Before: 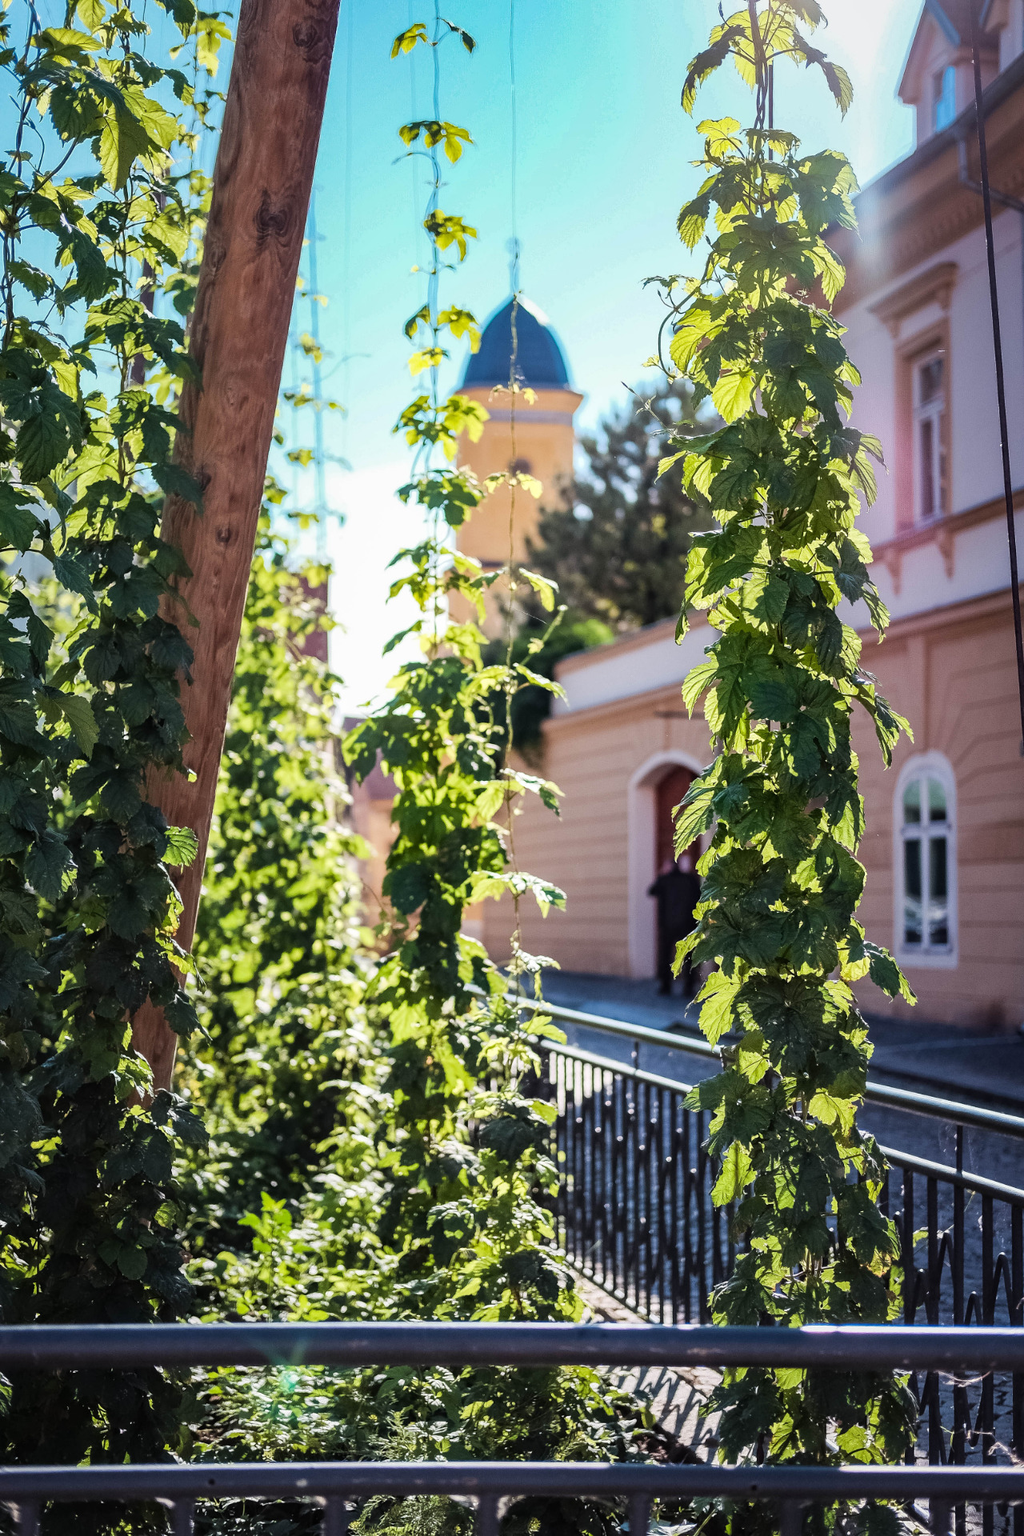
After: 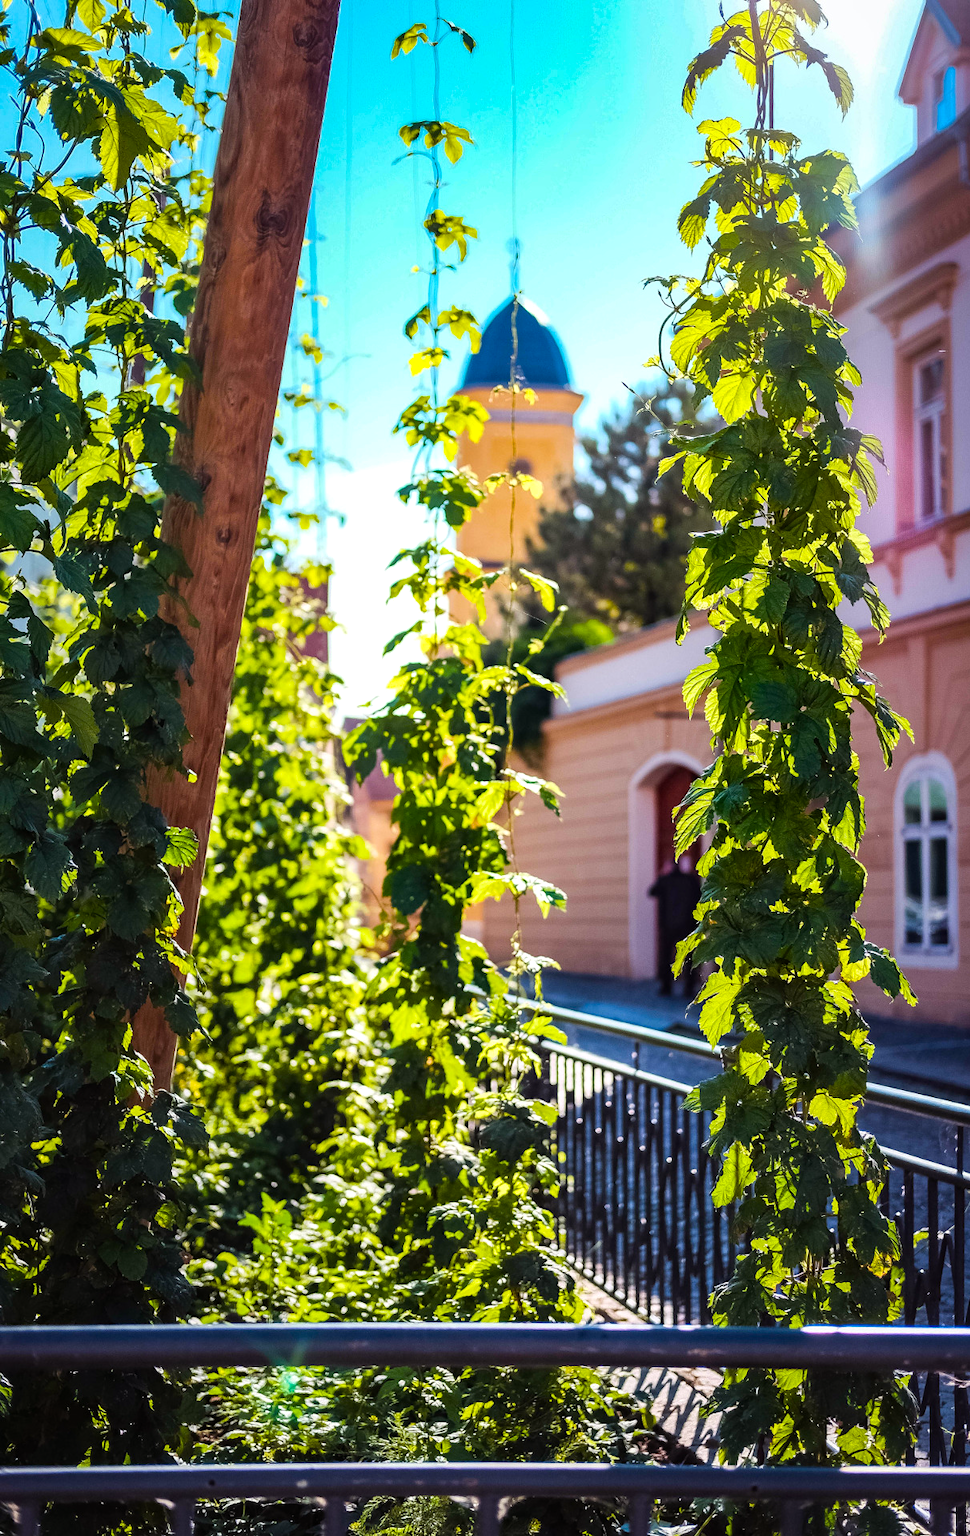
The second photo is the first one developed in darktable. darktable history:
color balance rgb: power › chroma 0.312%, power › hue 24.04°, linear chroma grading › global chroma 15.364%, perceptual saturation grading › global saturation 25.43%, perceptual brilliance grading › highlights 4.408%, perceptual brilliance grading › shadows -9.917%, global vibrance 20%
tone equalizer: mask exposure compensation -0.493 EV
crop and rotate: left 0%, right 5.158%
